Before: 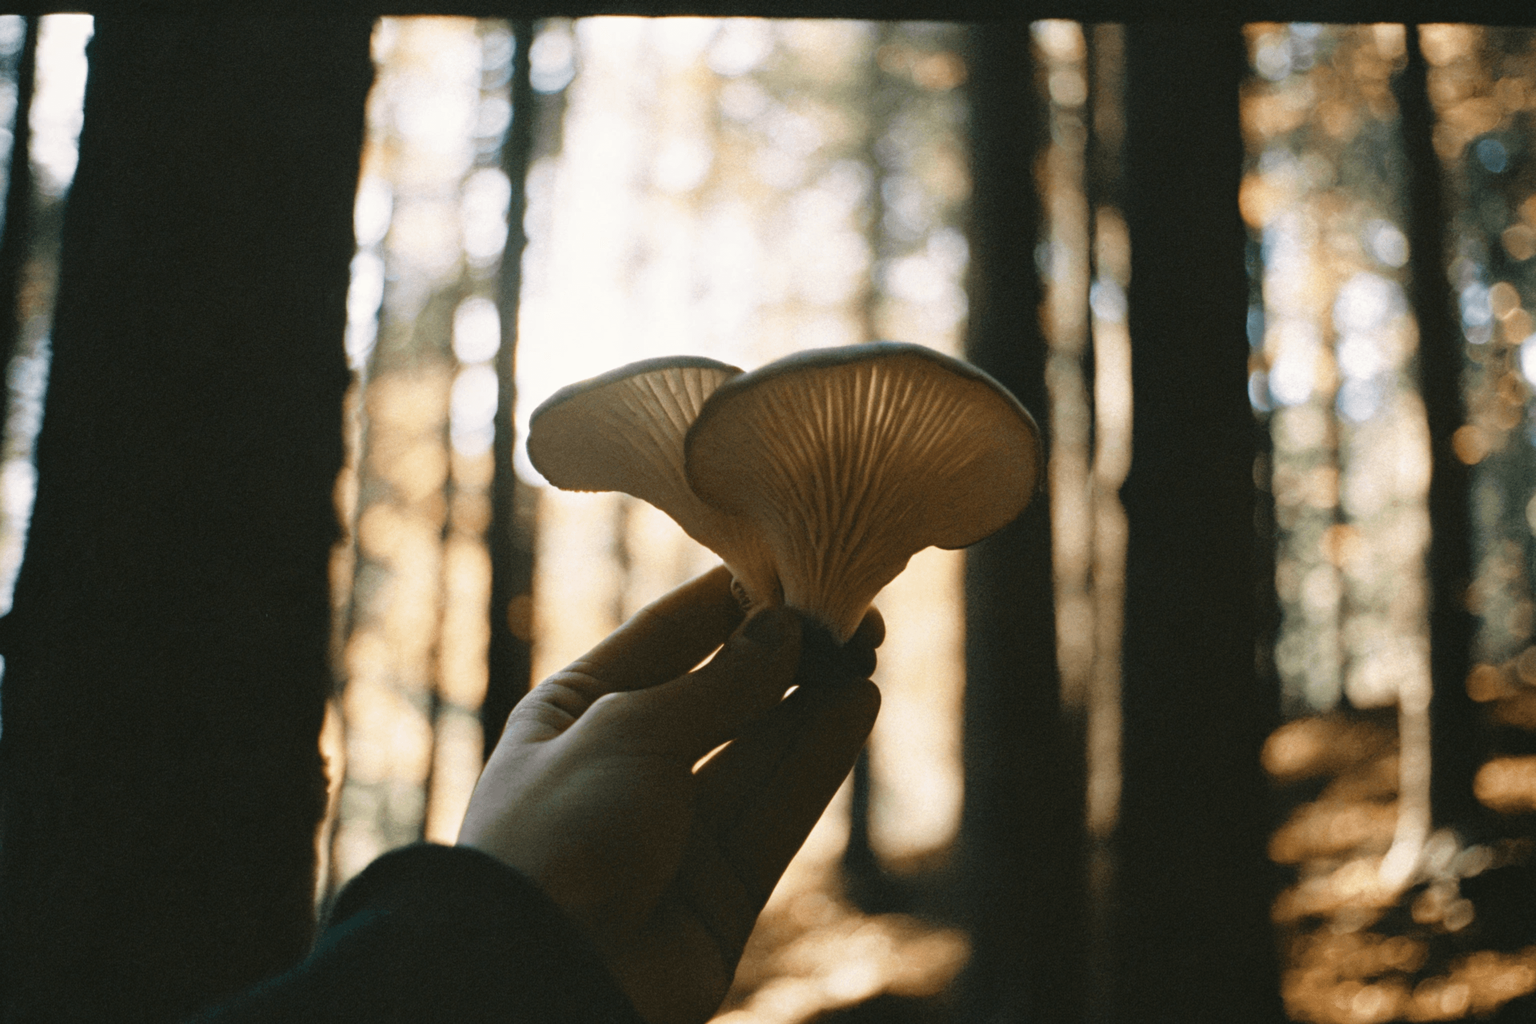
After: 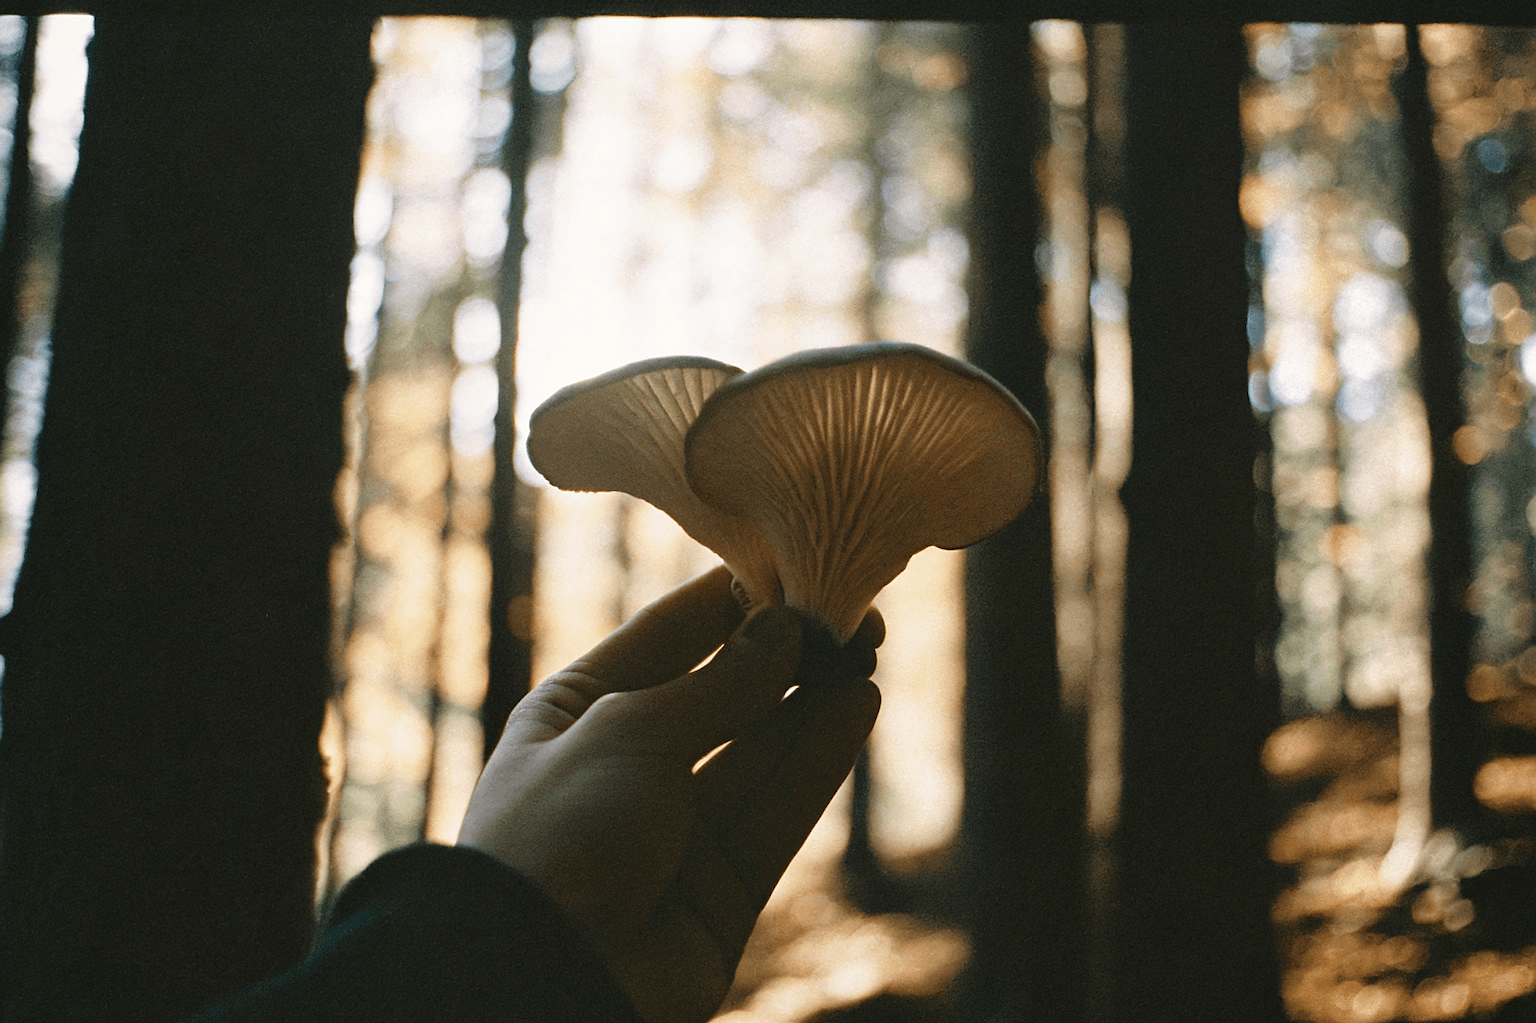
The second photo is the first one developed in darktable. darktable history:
sharpen: radius 1.38, amount 1.243, threshold 0.793
